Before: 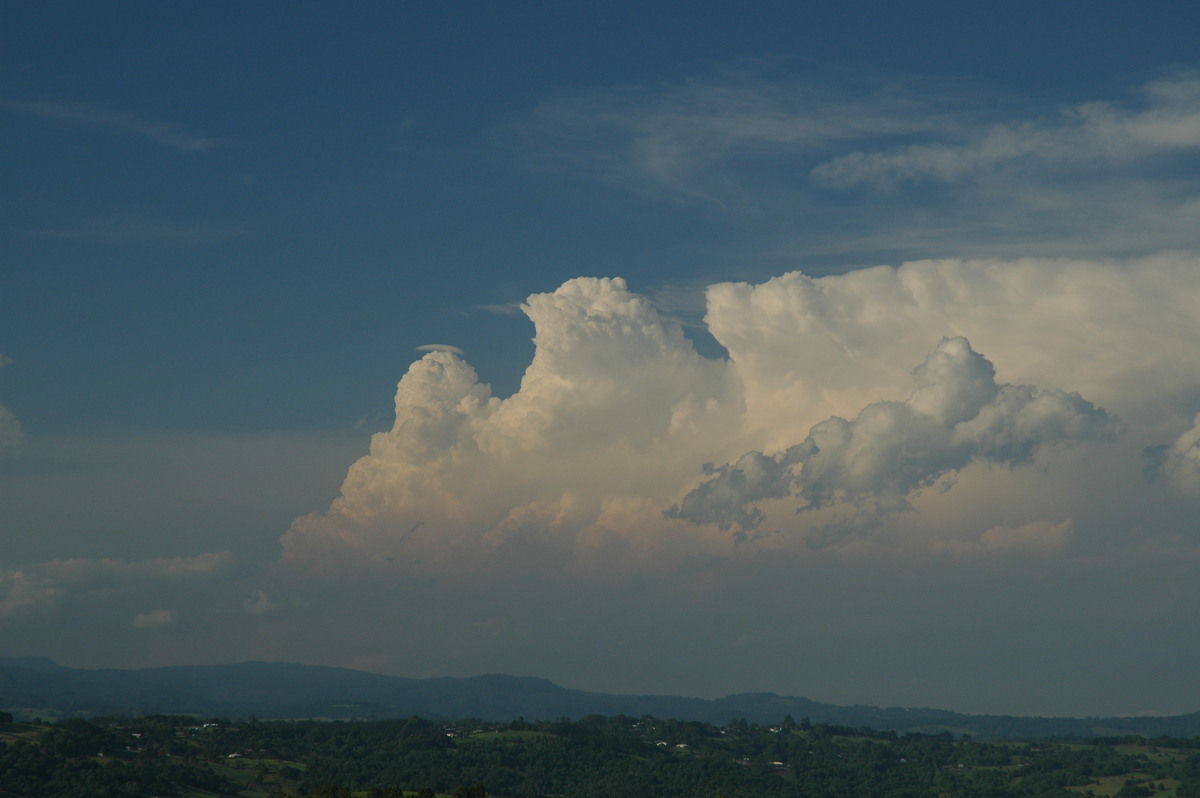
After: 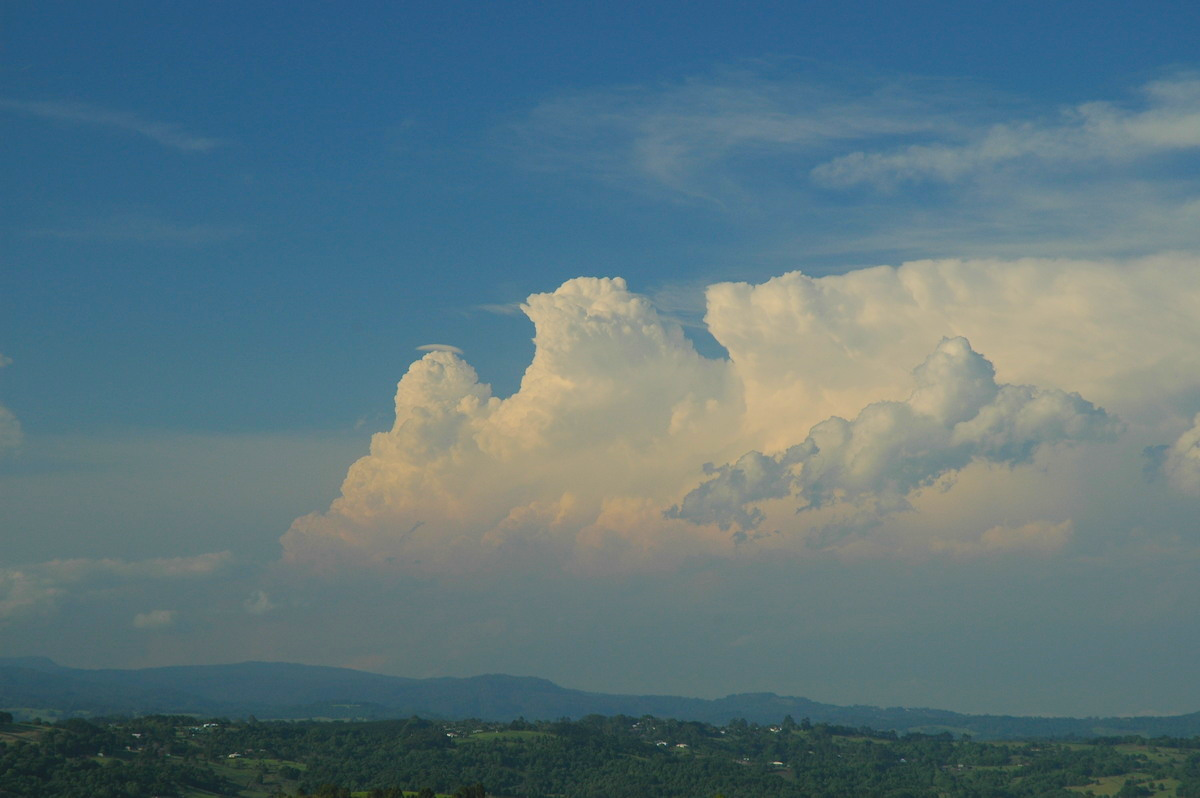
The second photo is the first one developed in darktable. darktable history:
contrast brightness saturation: contrast 0.07, brightness 0.178, saturation 0.418
